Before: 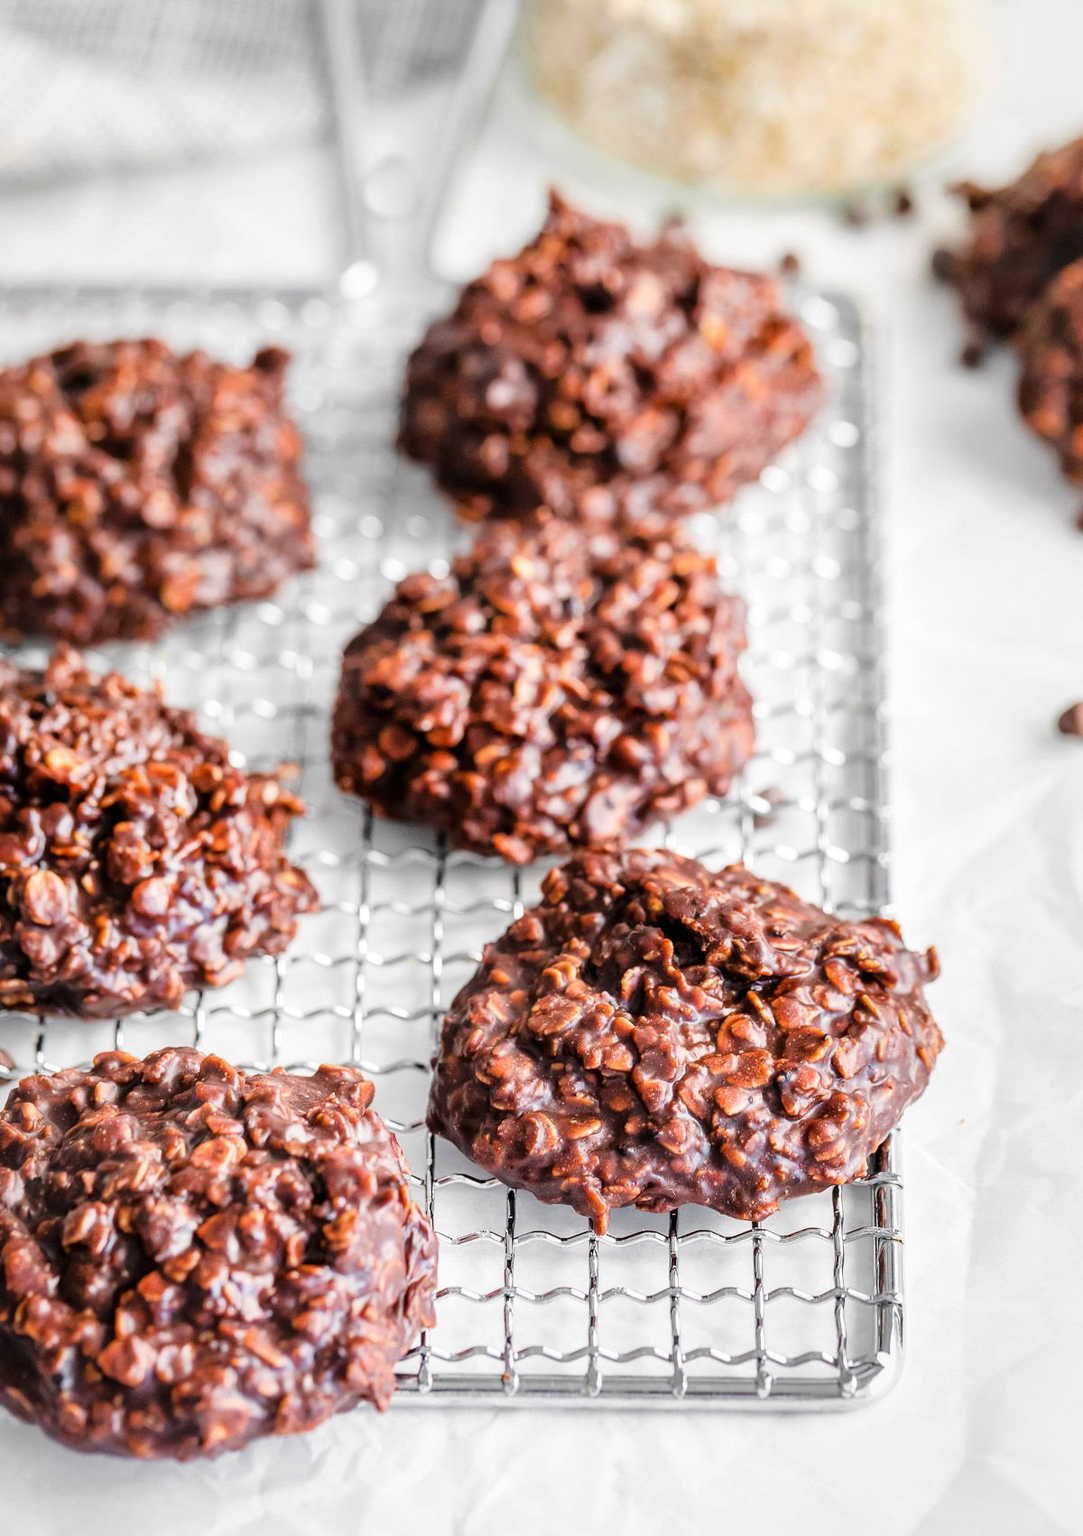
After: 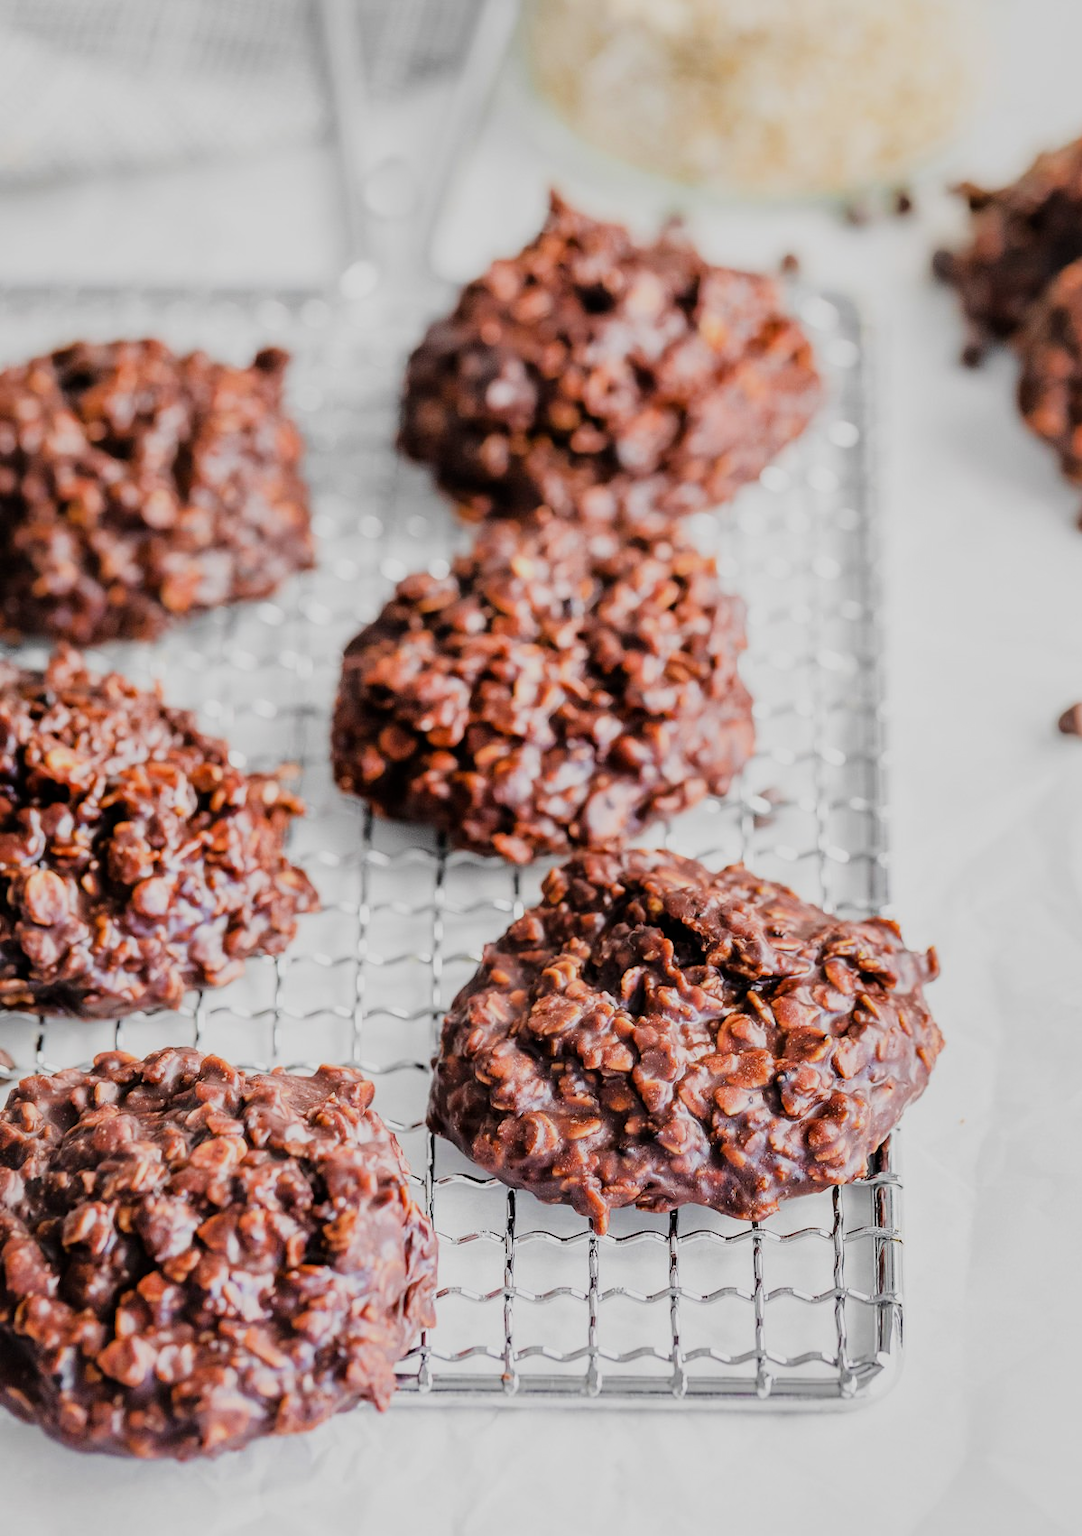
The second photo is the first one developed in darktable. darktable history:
filmic rgb: black relative exposure -16 EV, white relative exposure 4.93 EV, hardness 6.19
